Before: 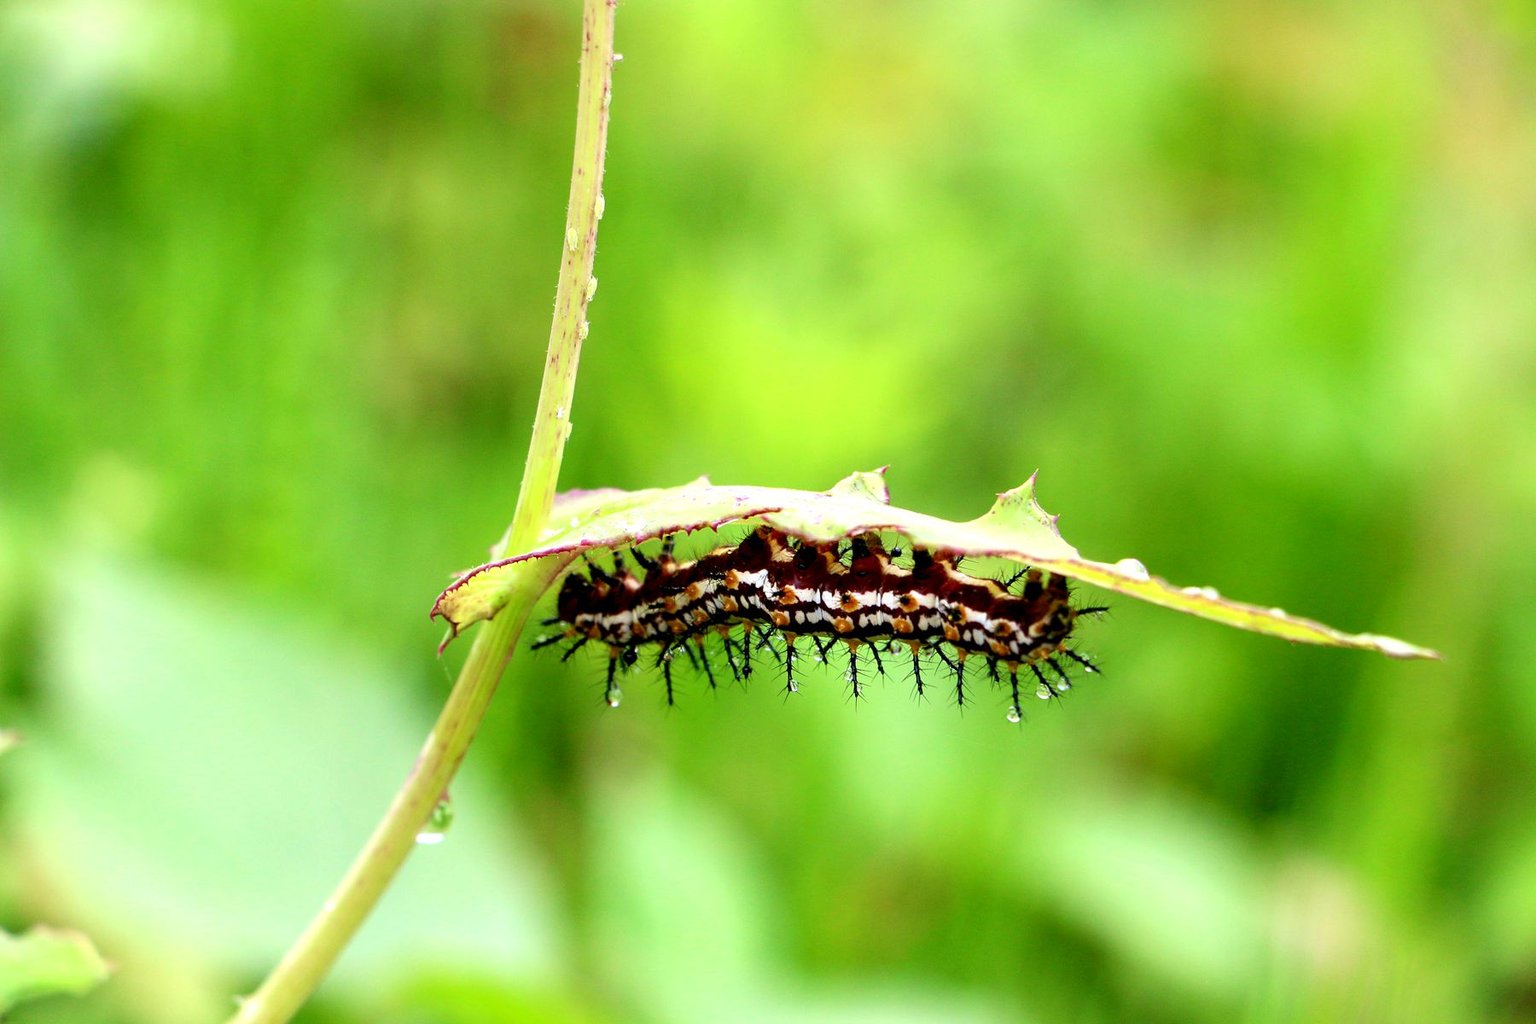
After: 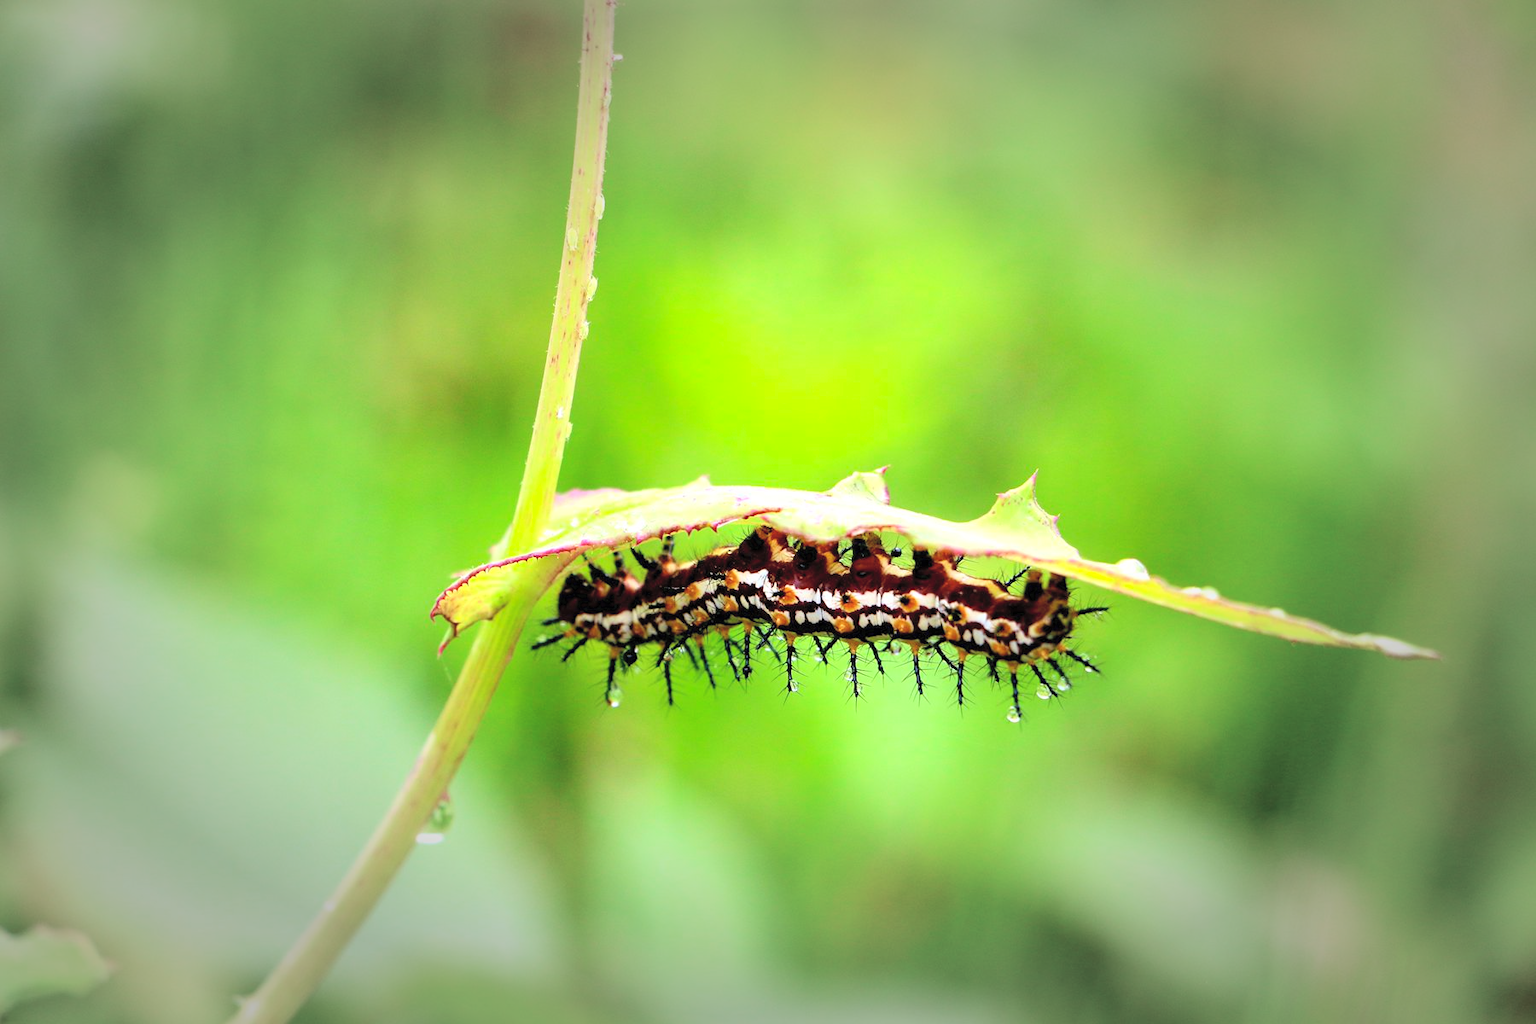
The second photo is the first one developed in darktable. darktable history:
vignetting: fall-off start 48.41%, automatic ratio true, width/height ratio 1.29, unbound false
contrast brightness saturation: contrast 0.1, brightness 0.3, saturation 0.14
